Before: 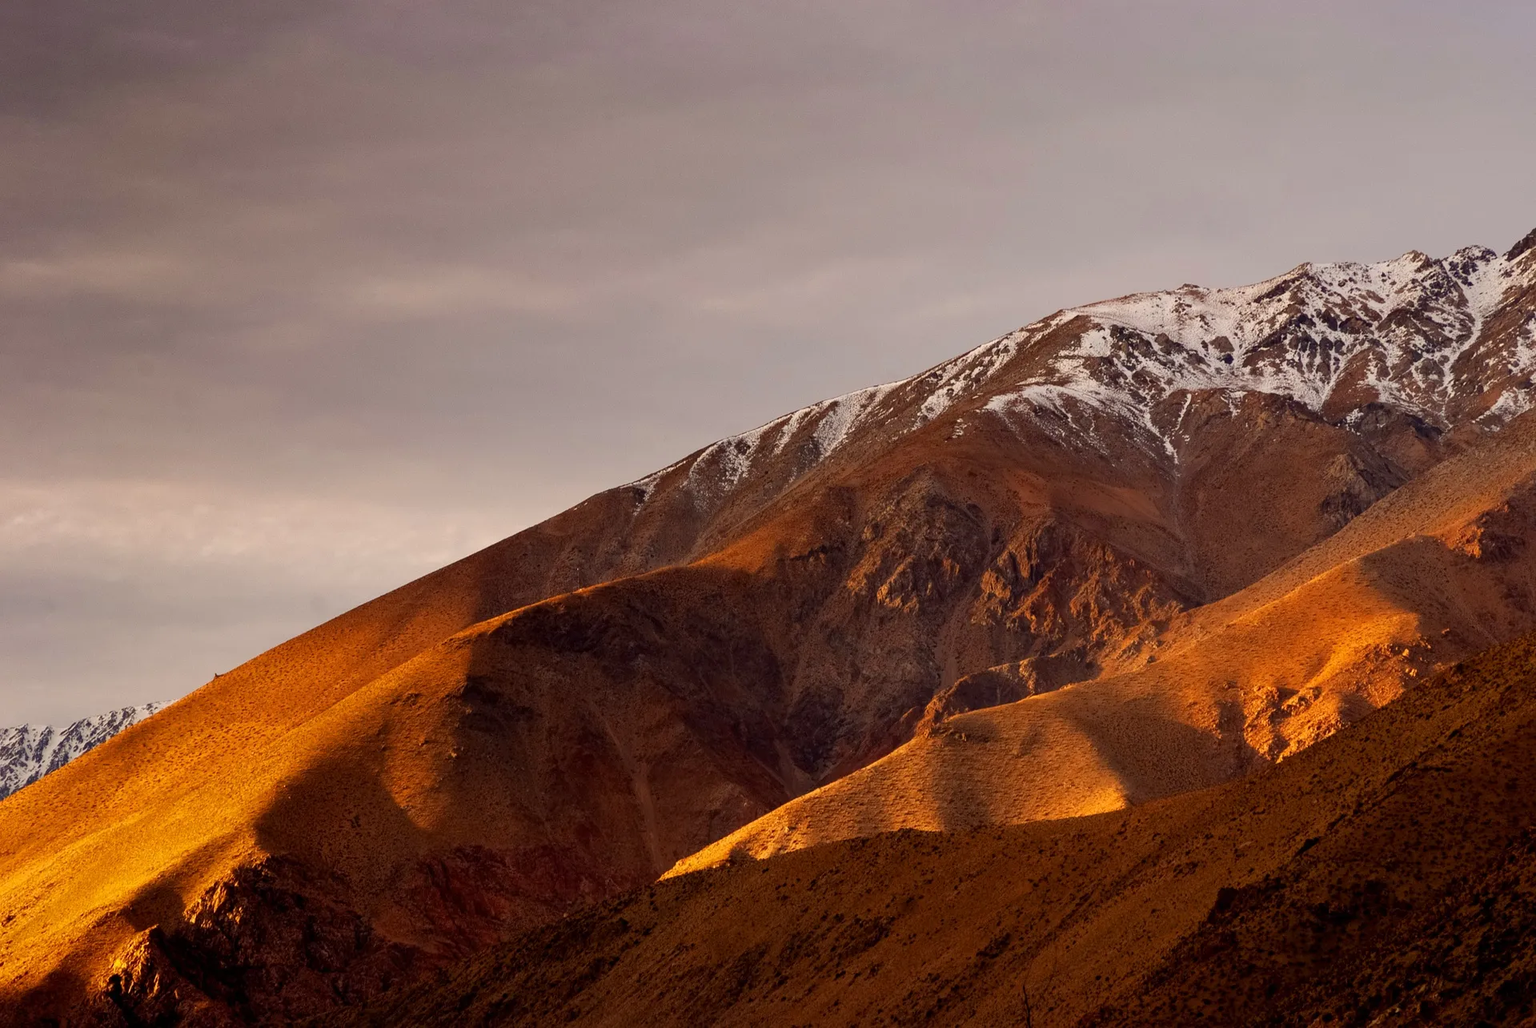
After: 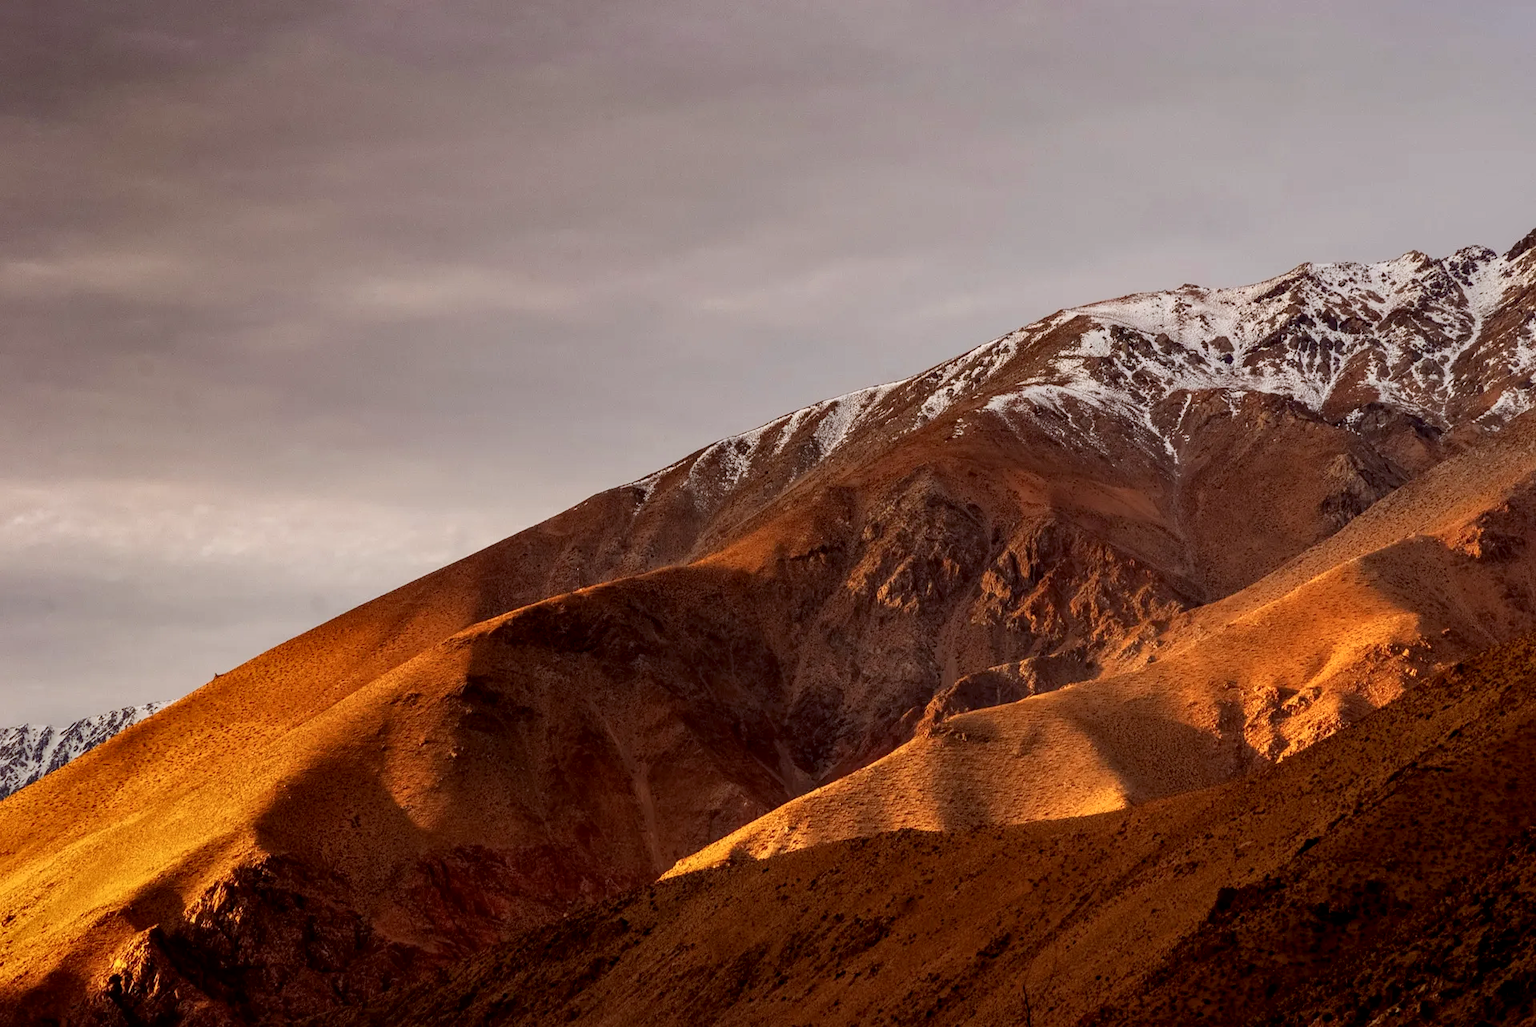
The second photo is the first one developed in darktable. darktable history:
color correction: highlights a* -3.28, highlights b* -6.24, shadows a* 3.1, shadows b* 5.19
local contrast: detail 130%
